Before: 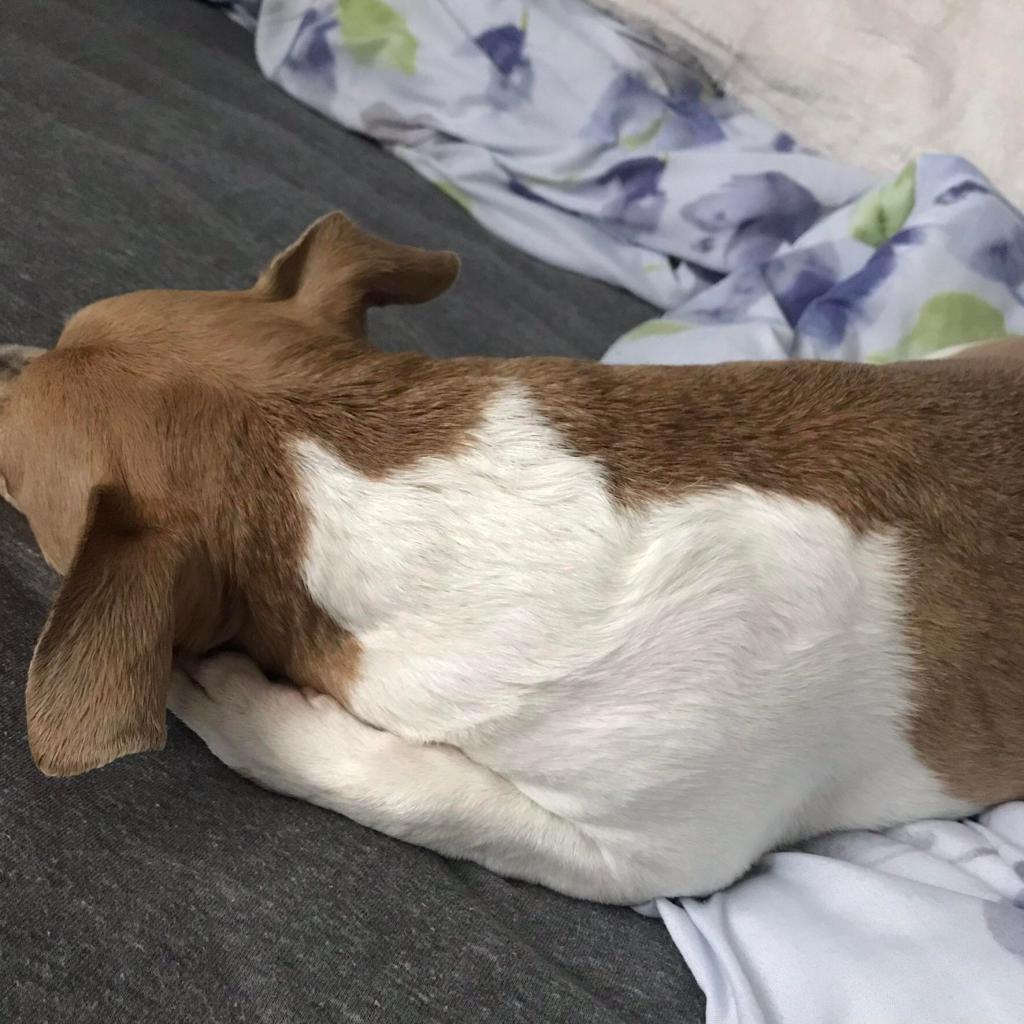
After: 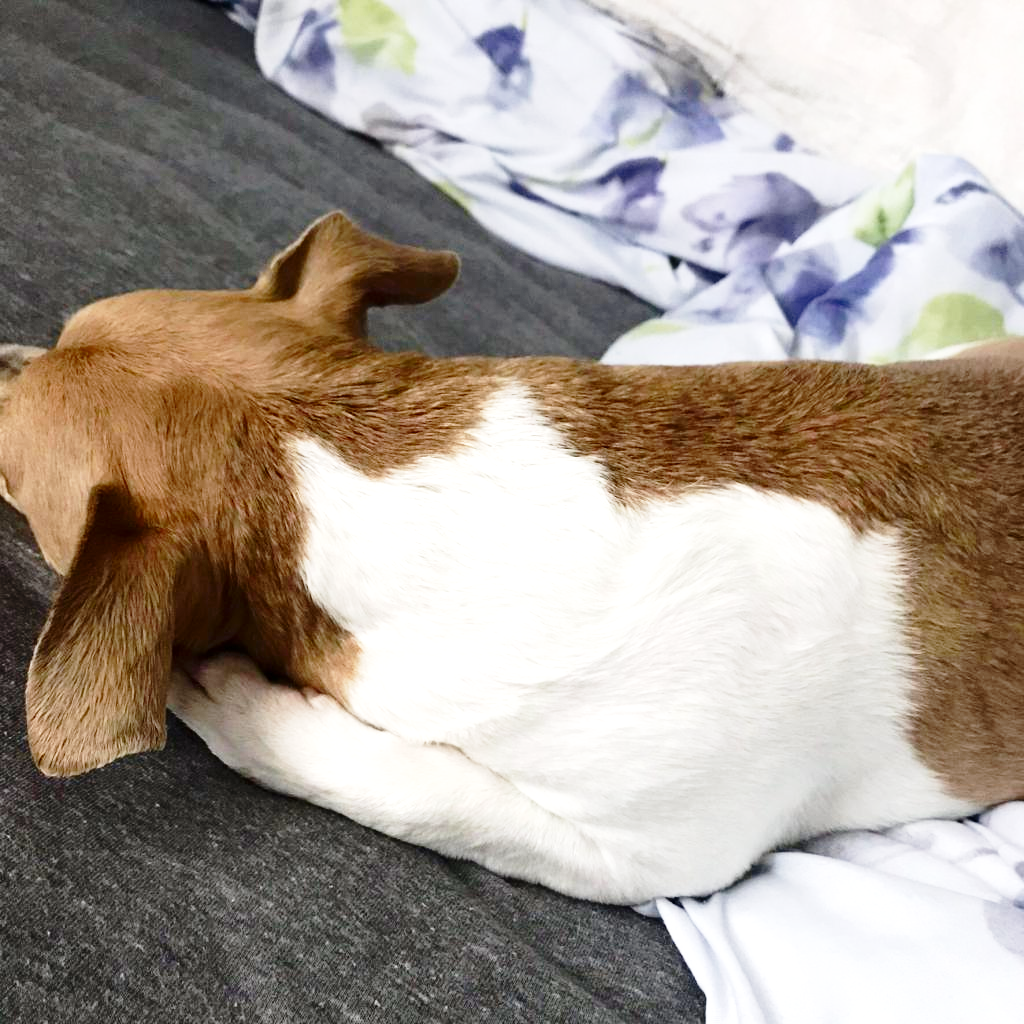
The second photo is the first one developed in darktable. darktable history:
exposure: black level correction 0.001, exposure 0.5 EV, compensate exposure bias true, compensate highlight preservation false
base curve: curves: ch0 [(0, 0) (0.028, 0.03) (0.121, 0.232) (0.46, 0.748) (0.859, 0.968) (1, 1)], preserve colors none
contrast brightness saturation: contrast 0.07, brightness -0.13, saturation 0.06
